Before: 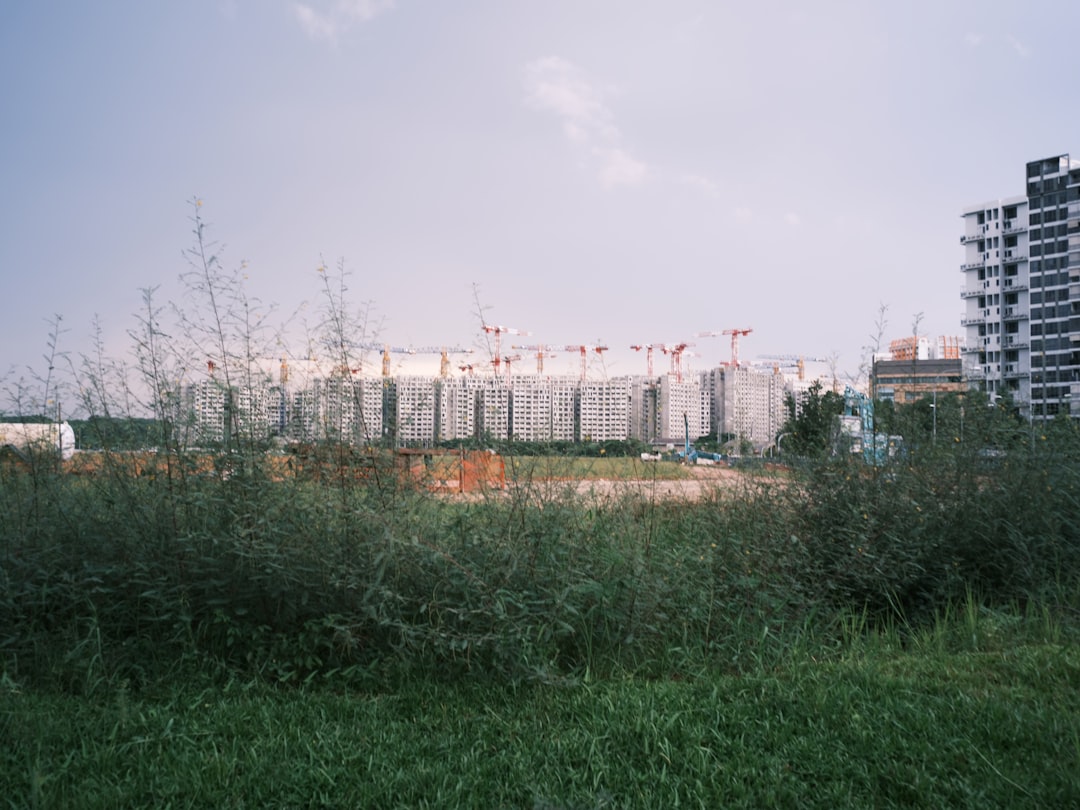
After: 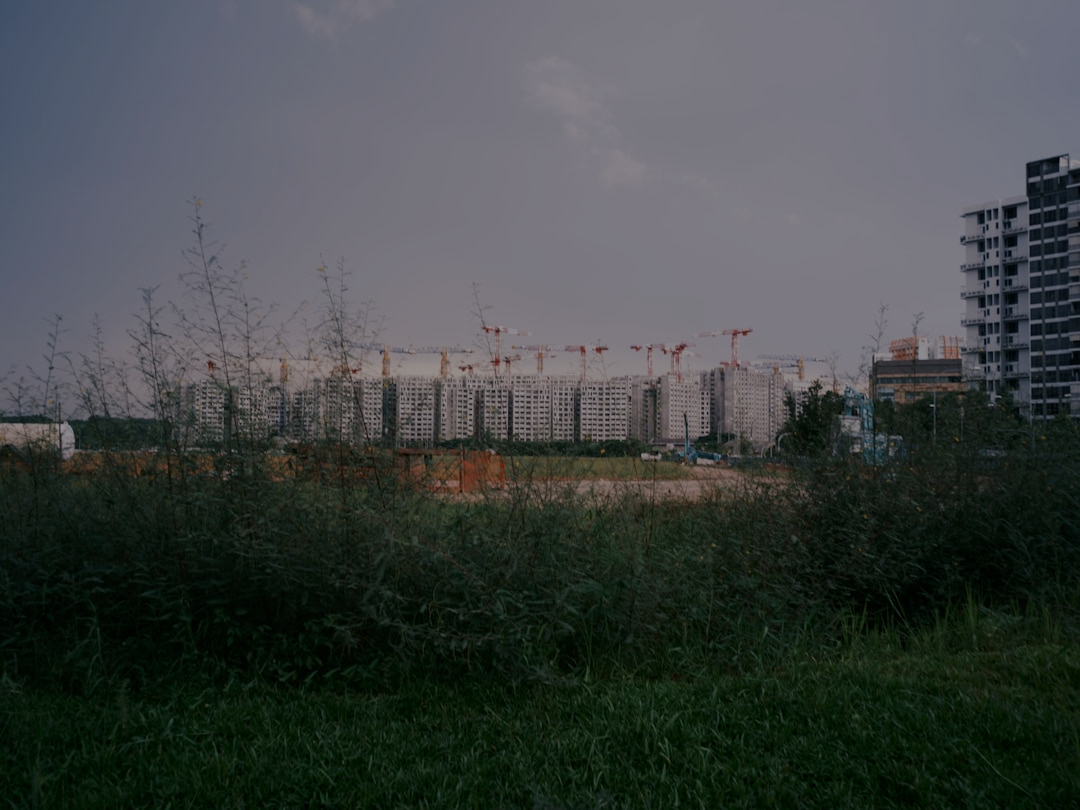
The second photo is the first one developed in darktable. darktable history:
contrast brightness saturation: brightness -0.086
exposure: exposure -1.489 EV, compensate exposure bias true, compensate highlight preservation false
levels: white 99.91%
